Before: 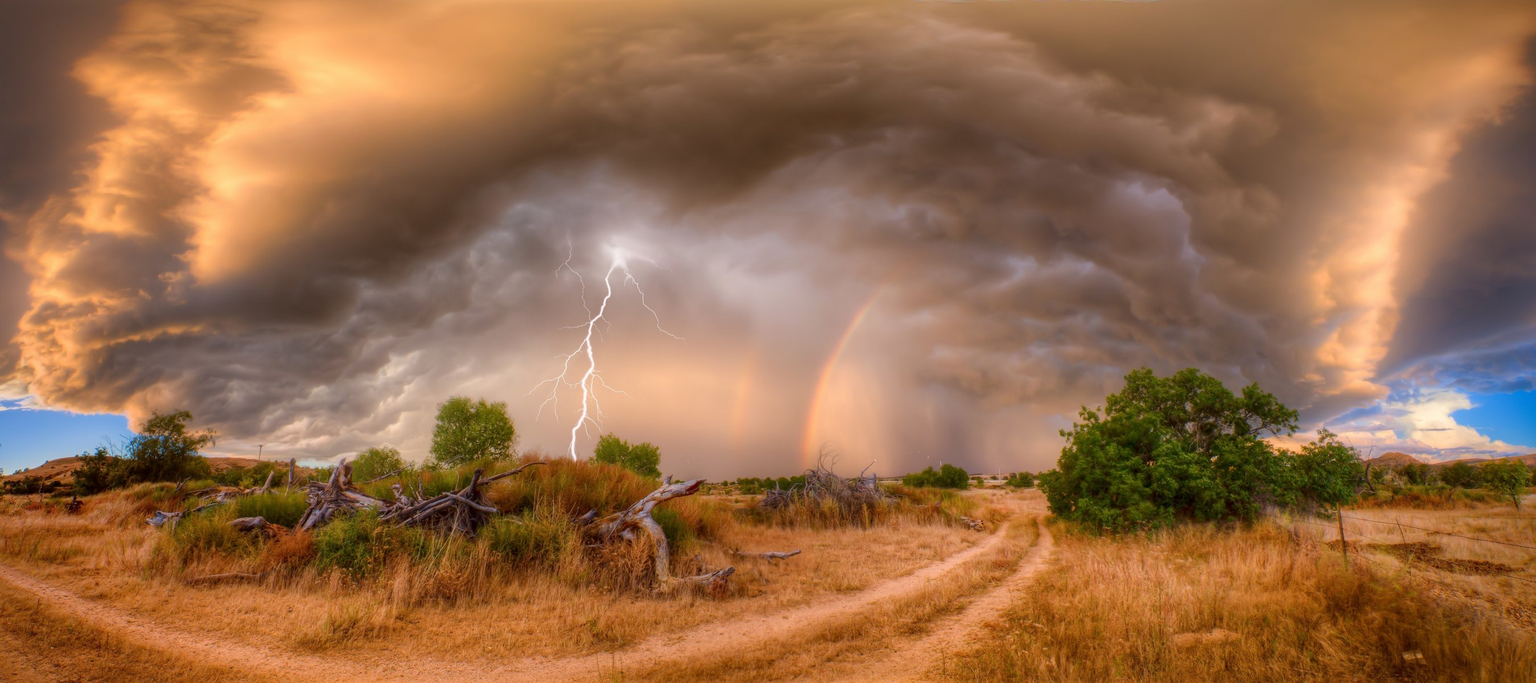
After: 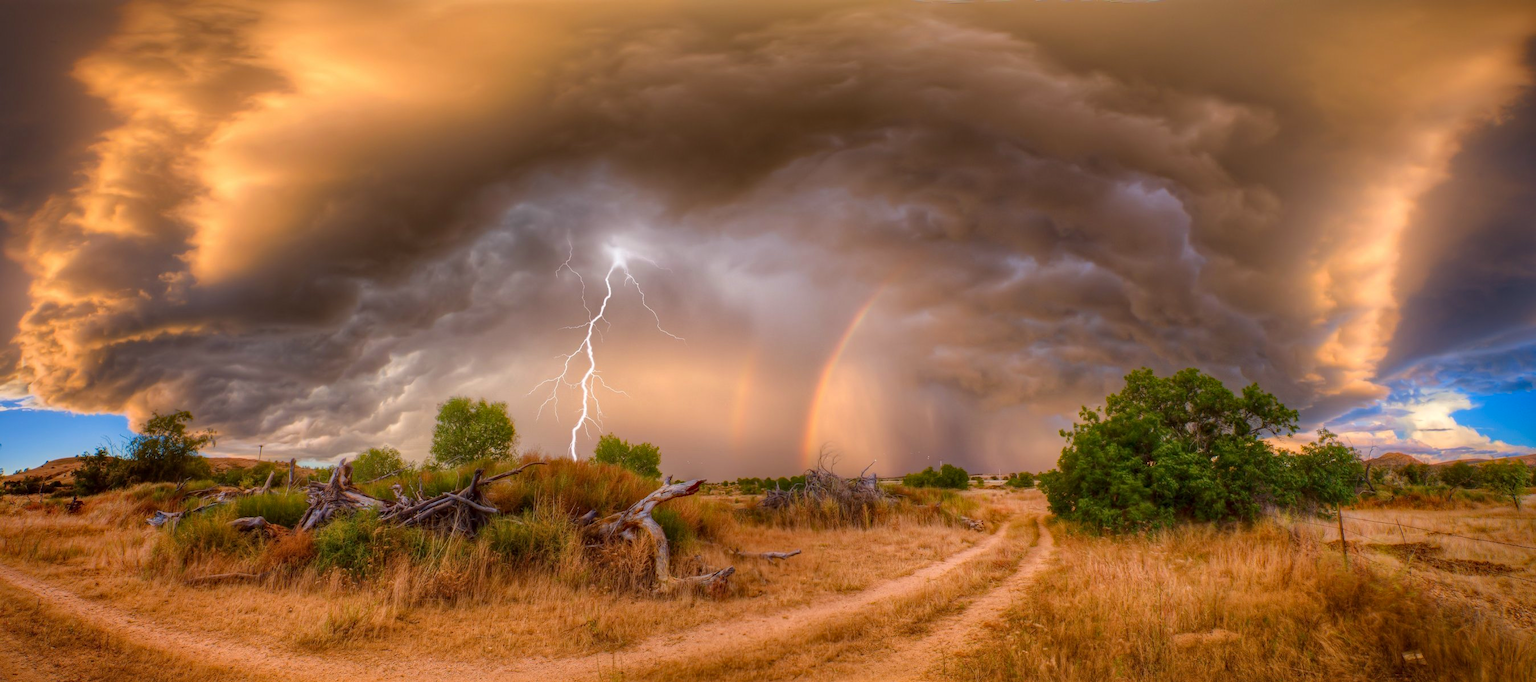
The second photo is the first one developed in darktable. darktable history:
sharpen: radius 5.329, amount 0.315, threshold 26.663
haze removal: strength 0.282, distance 0.246, adaptive false
